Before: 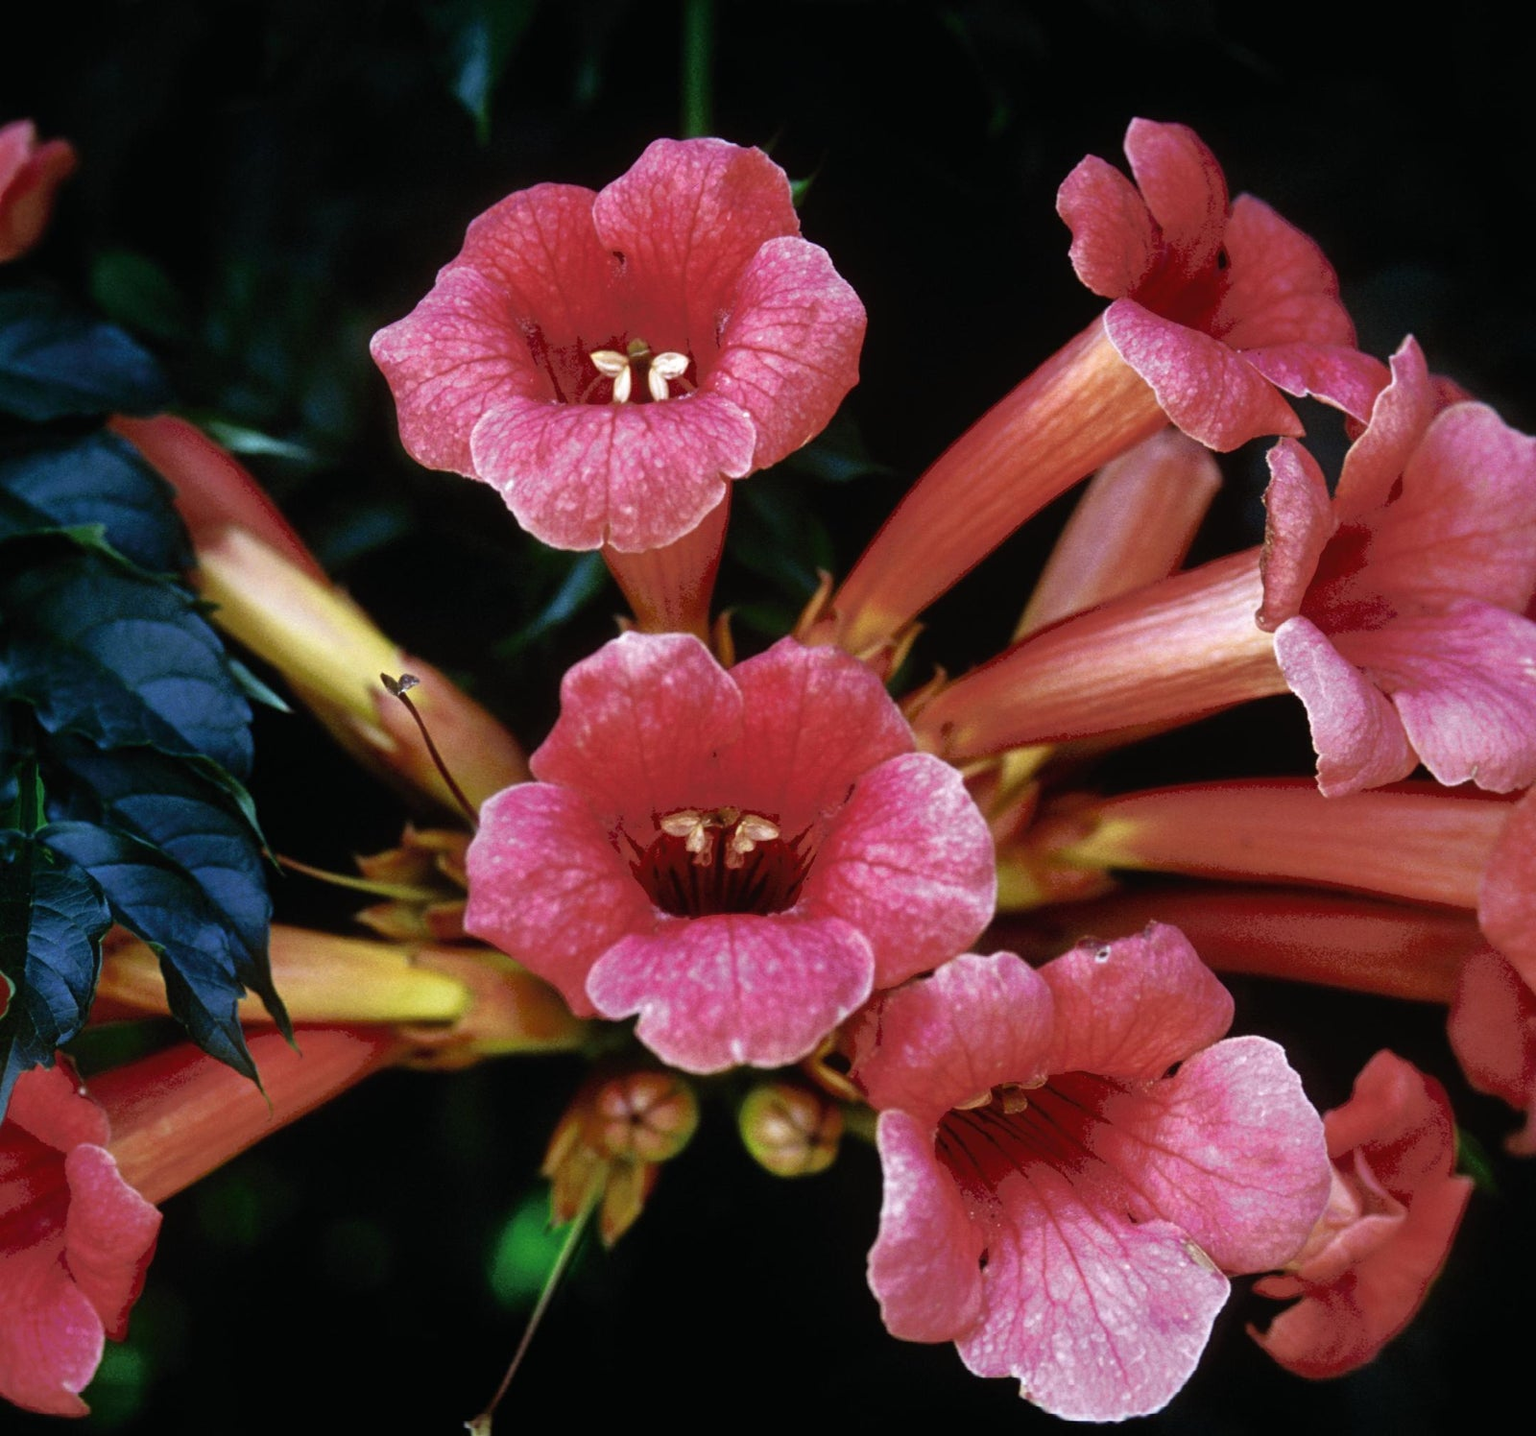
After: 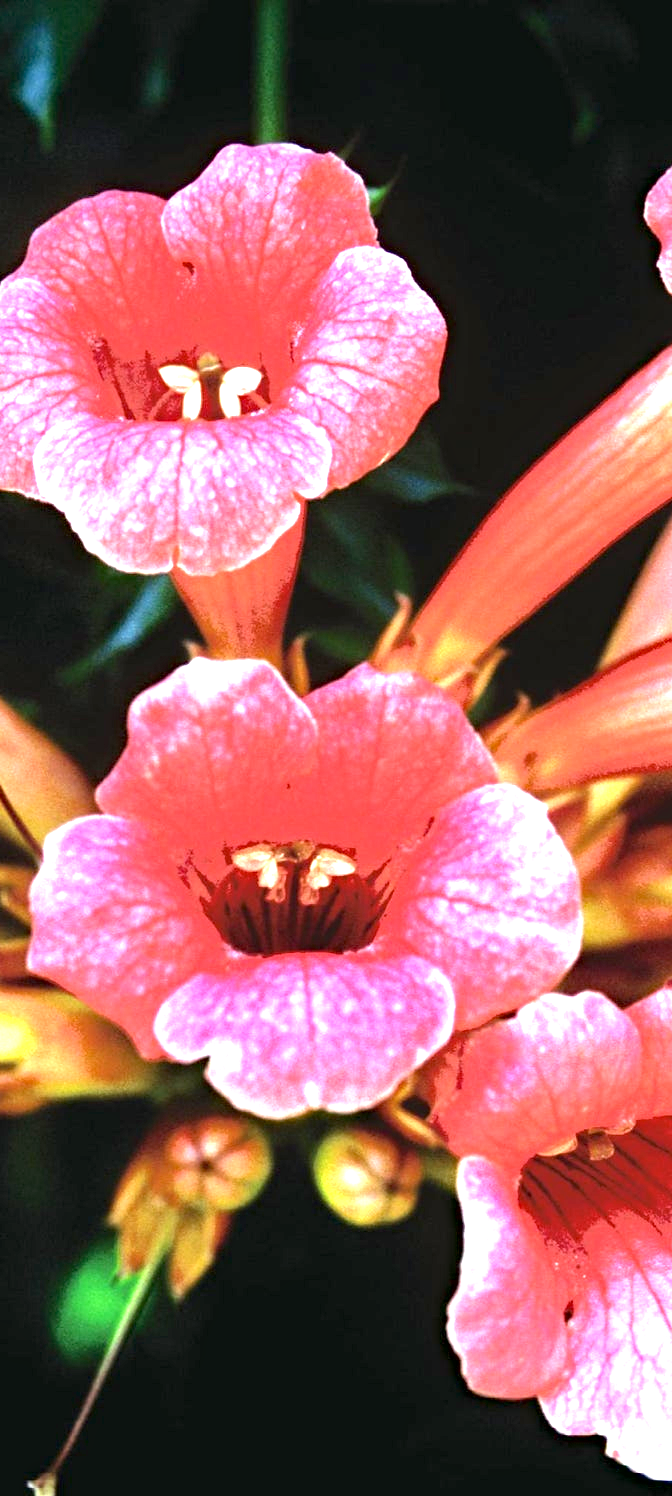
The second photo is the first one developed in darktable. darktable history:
haze removal: compatibility mode true, adaptive false
crop: left 28.511%, right 29.481%
contrast brightness saturation: saturation -0.053
exposure: black level correction 0, exposure 2 EV, compensate exposure bias true, compensate highlight preservation false
